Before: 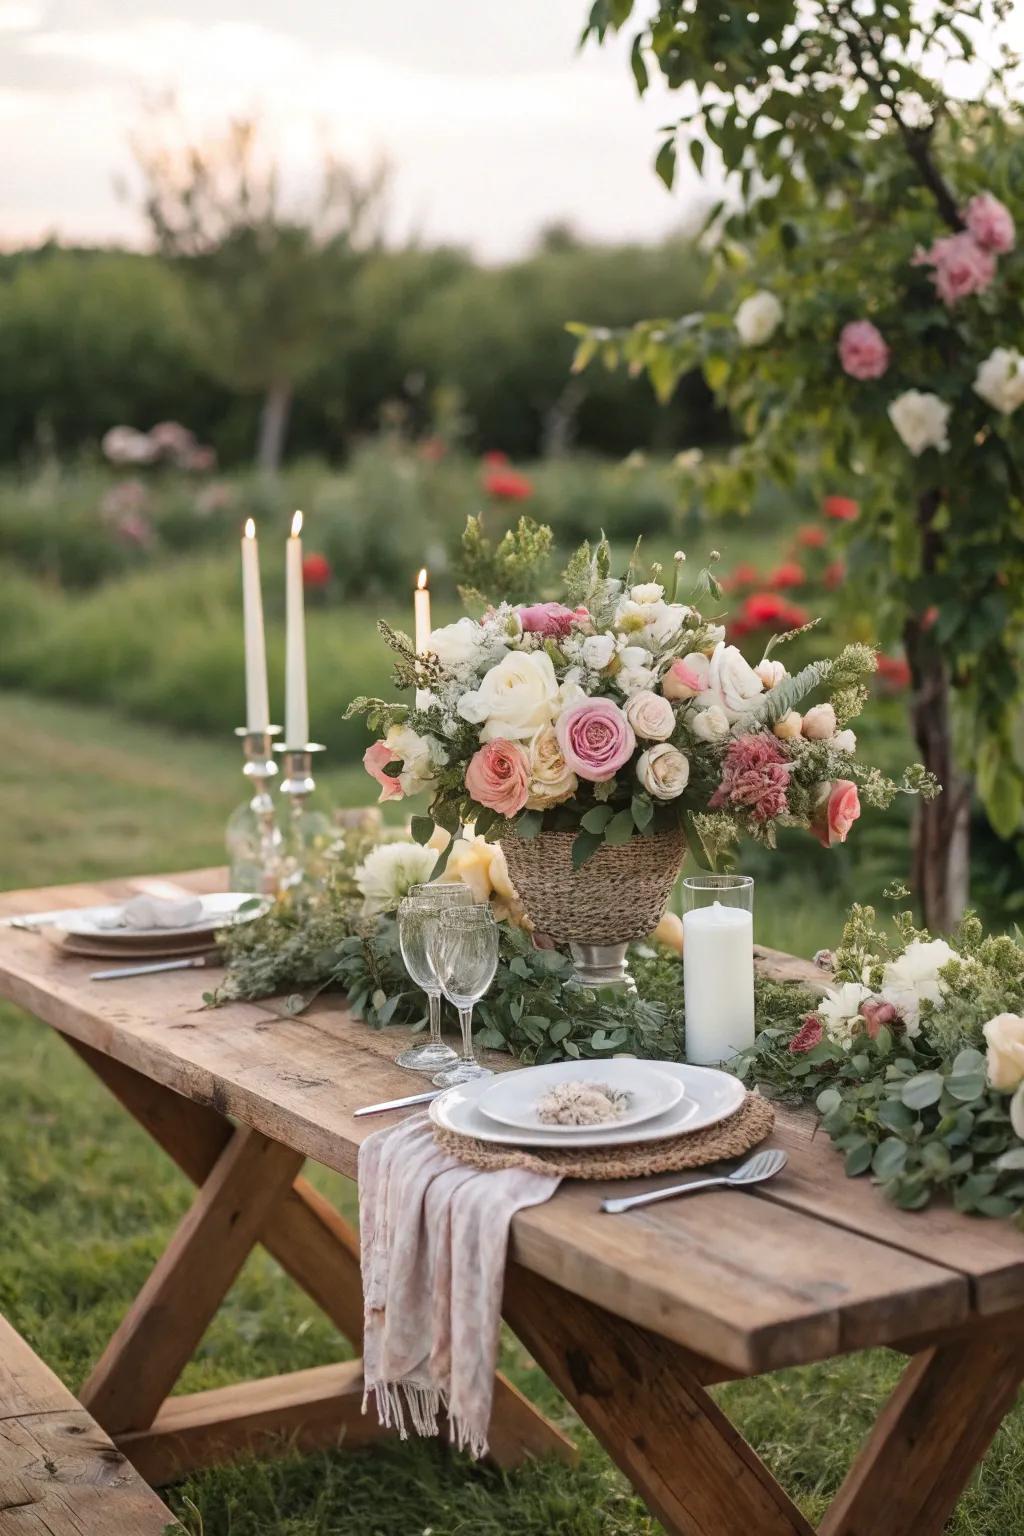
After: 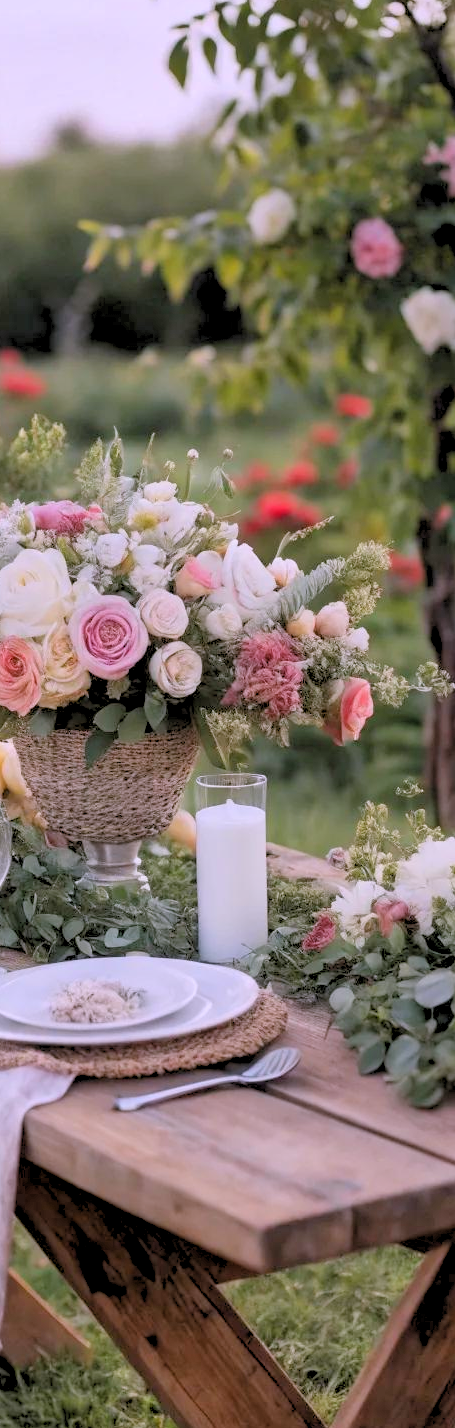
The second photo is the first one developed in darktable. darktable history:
shadows and highlights: soften with gaussian
rotate and perspective: crop left 0, crop top 0
white balance: red 1.042, blue 1.17
rgb levels: preserve colors sum RGB, levels [[0.038, 0.433, 0.934], [0, 0.5, 1], [0, 0.5, 1]]
crop: left 47.628%, top 6.643%, right 7.874%
